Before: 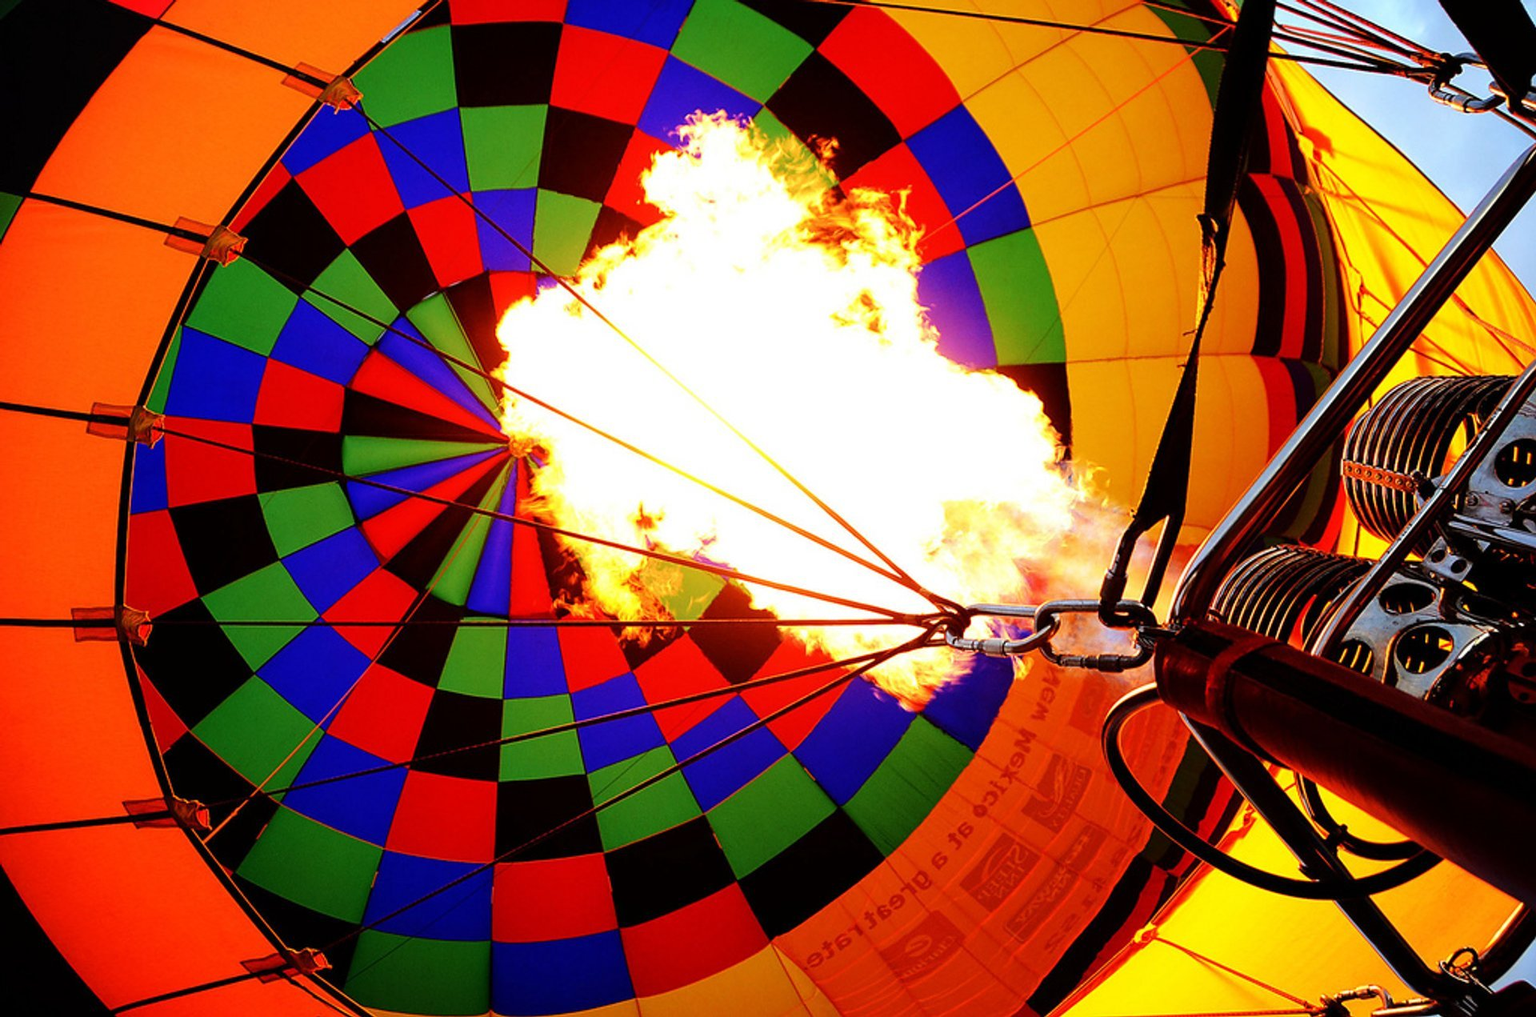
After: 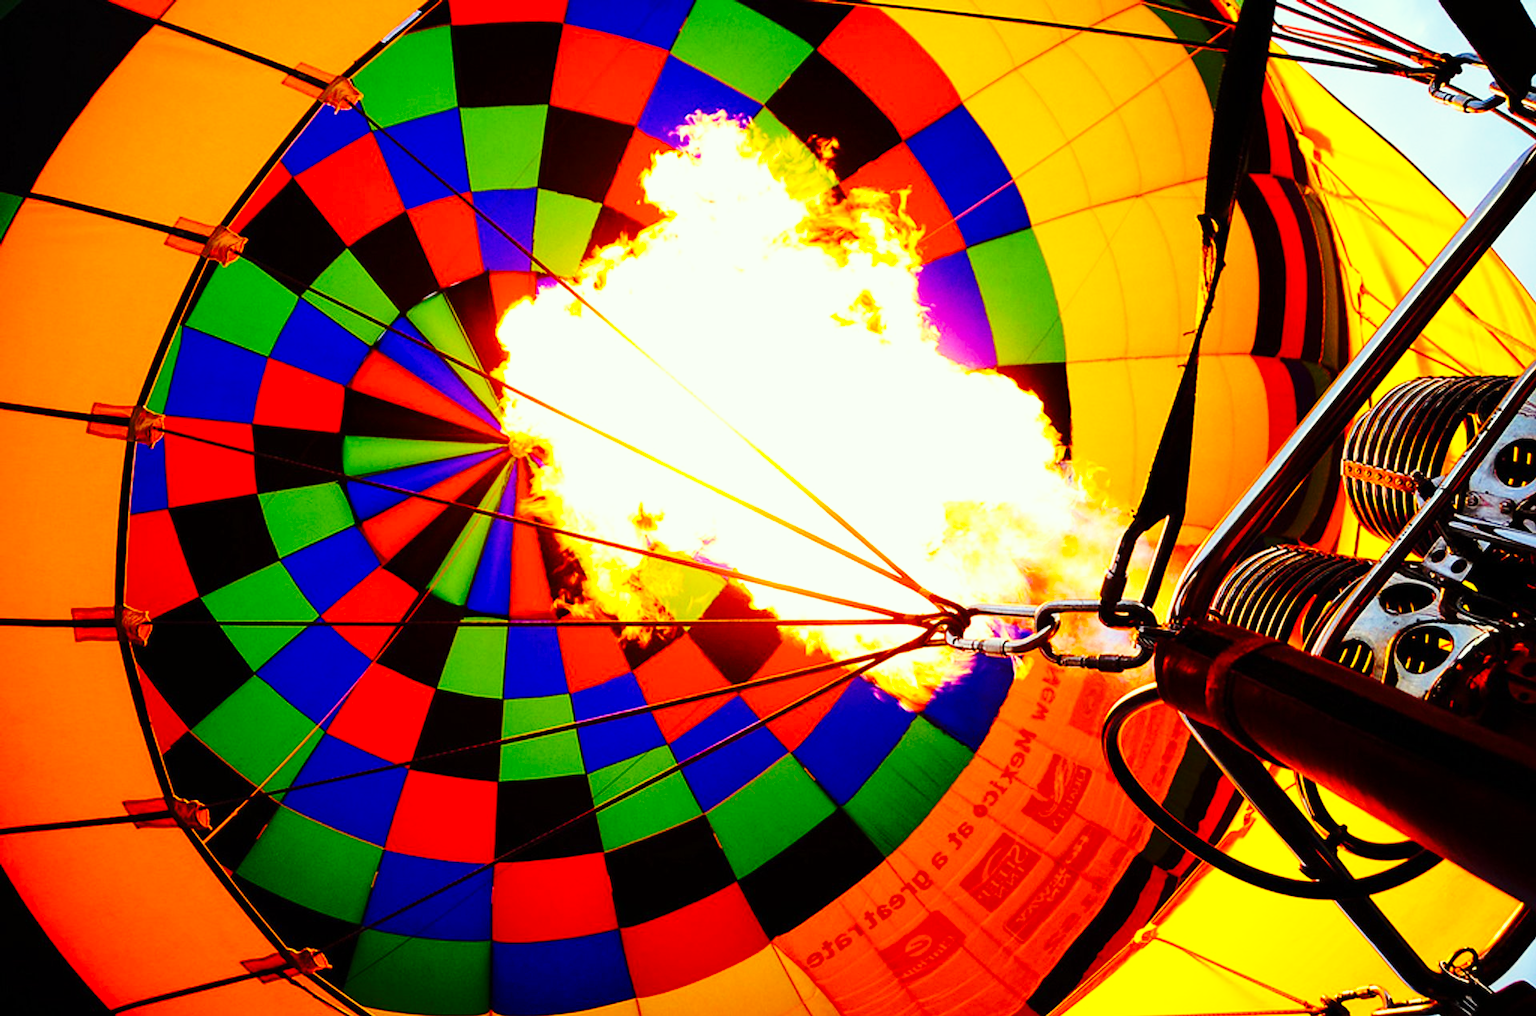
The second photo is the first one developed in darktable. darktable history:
base curve: curves: ch0 [(0, 0) (0.032, 0.037) (0.105, 0.228) (0.435, 0.76) (0.856, 0.983) (1, 1)], preserve colors none
color correction: highlights a* -4.52, highlights b* 5.05, saturation 0.965
color balance rgb: shadows lift › luminance -19.711%, power › hue 75.29°, linear chroma grading › global chroma 2.825%, perceptual saturation grading › global saturation 17.832%, global vibrance 20%
